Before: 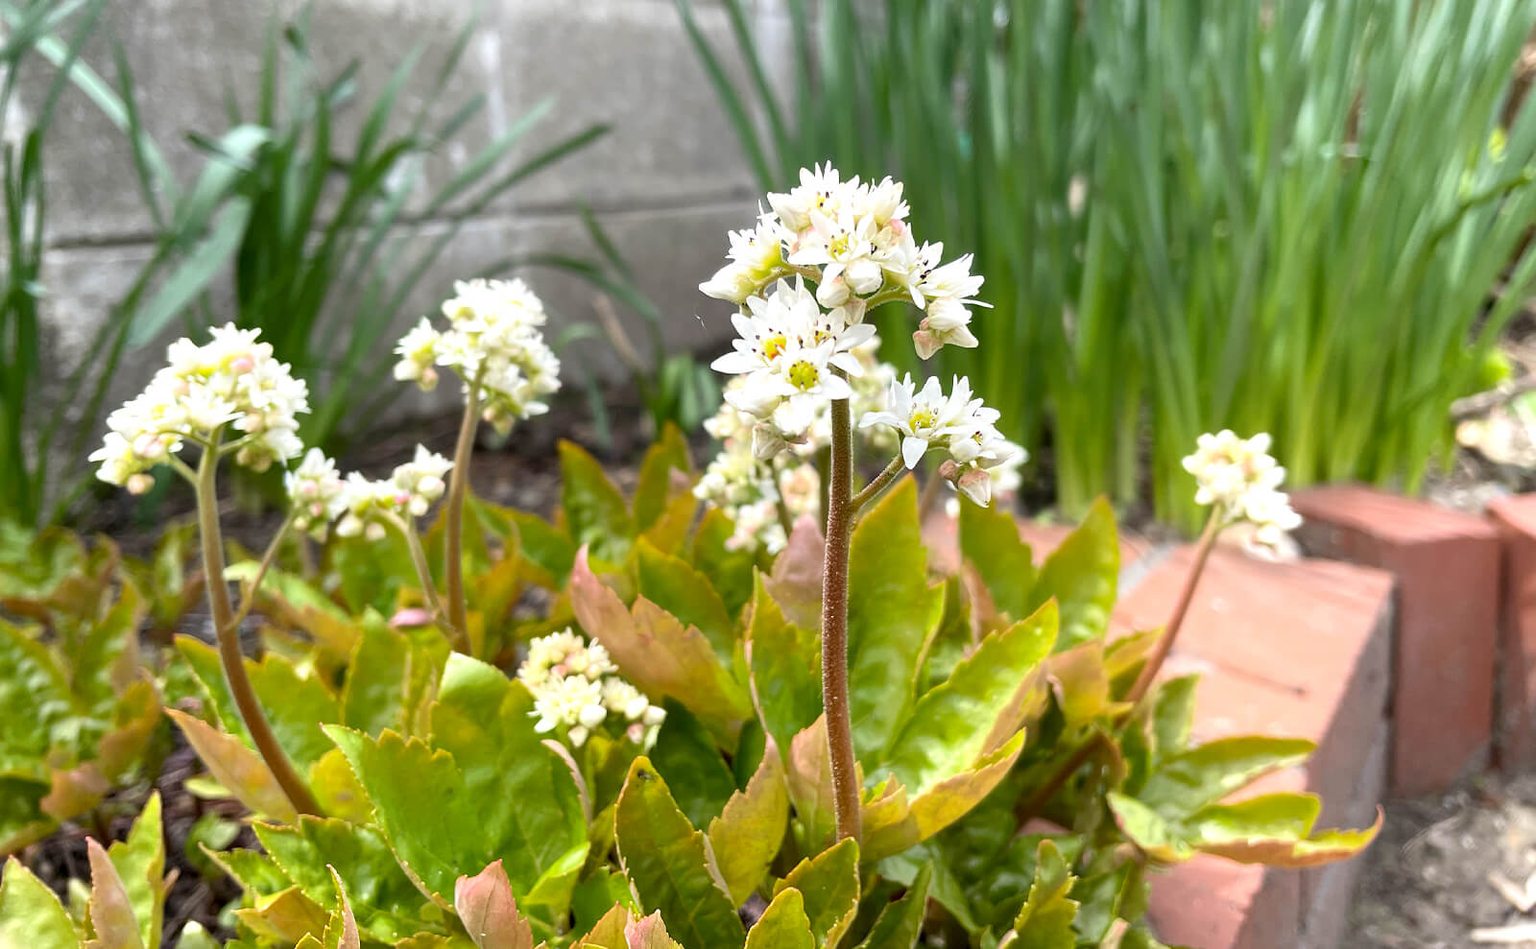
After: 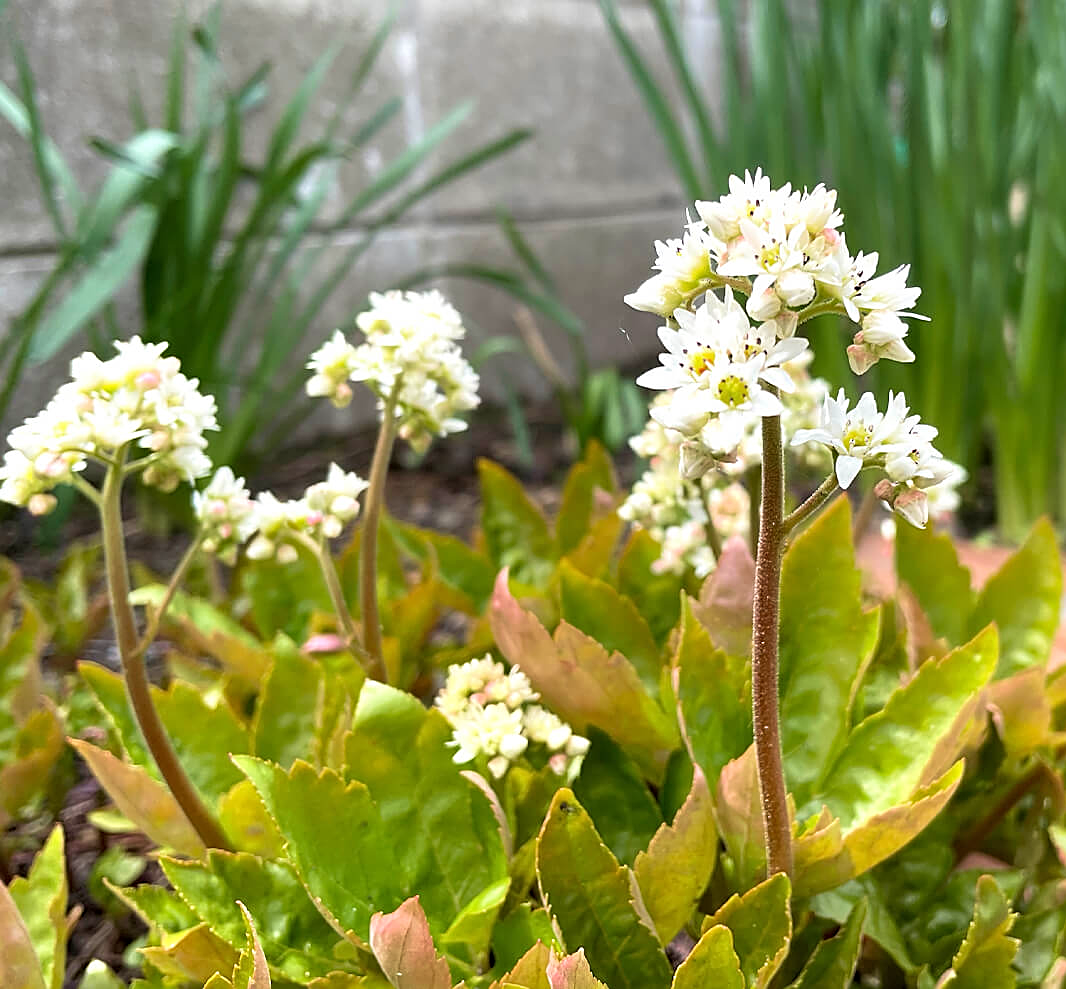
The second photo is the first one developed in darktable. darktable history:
velvia: on, module defaults
crop and rotate: left 6.617%, right 26.717%
sharpen: on, module defaults
